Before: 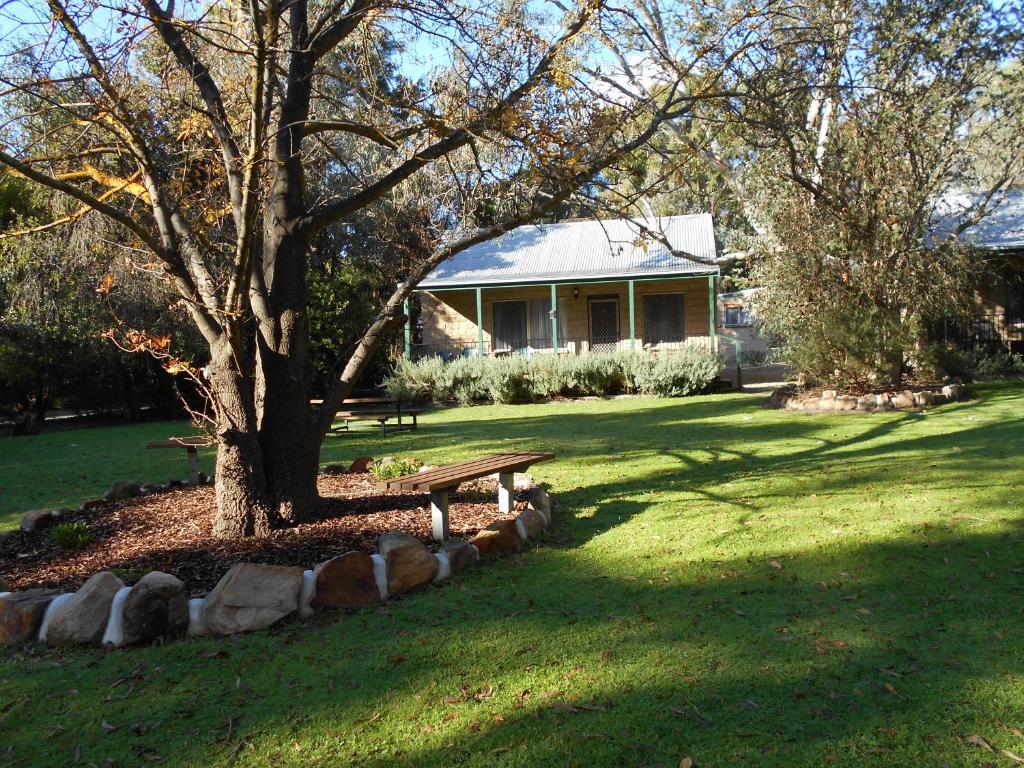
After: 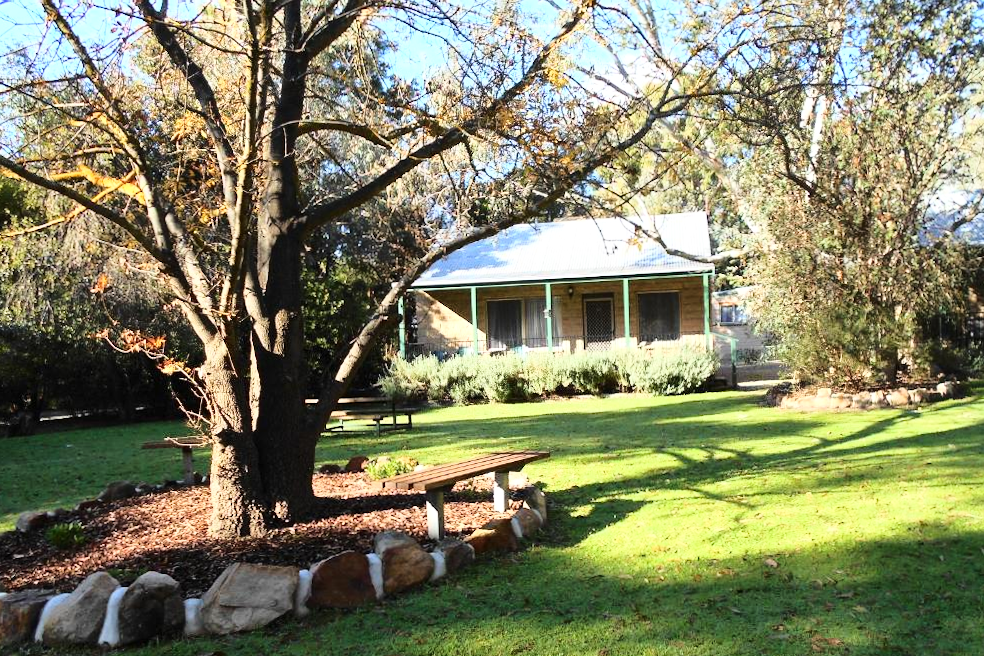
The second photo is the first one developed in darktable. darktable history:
tone equalizer: on, module defaults
crop and rotate: angle 0.2°, left 0.275%, right 3.127%, bottom 14.18%
exposure: exposure 0.197 EV, compensate highlight preservation false
base curve: curves: ch0 [(0, 0) (0.028, 0.03) (0.121, 0.232) (0.46, 0.748) (0.859, 0.968) (1, 1)]
